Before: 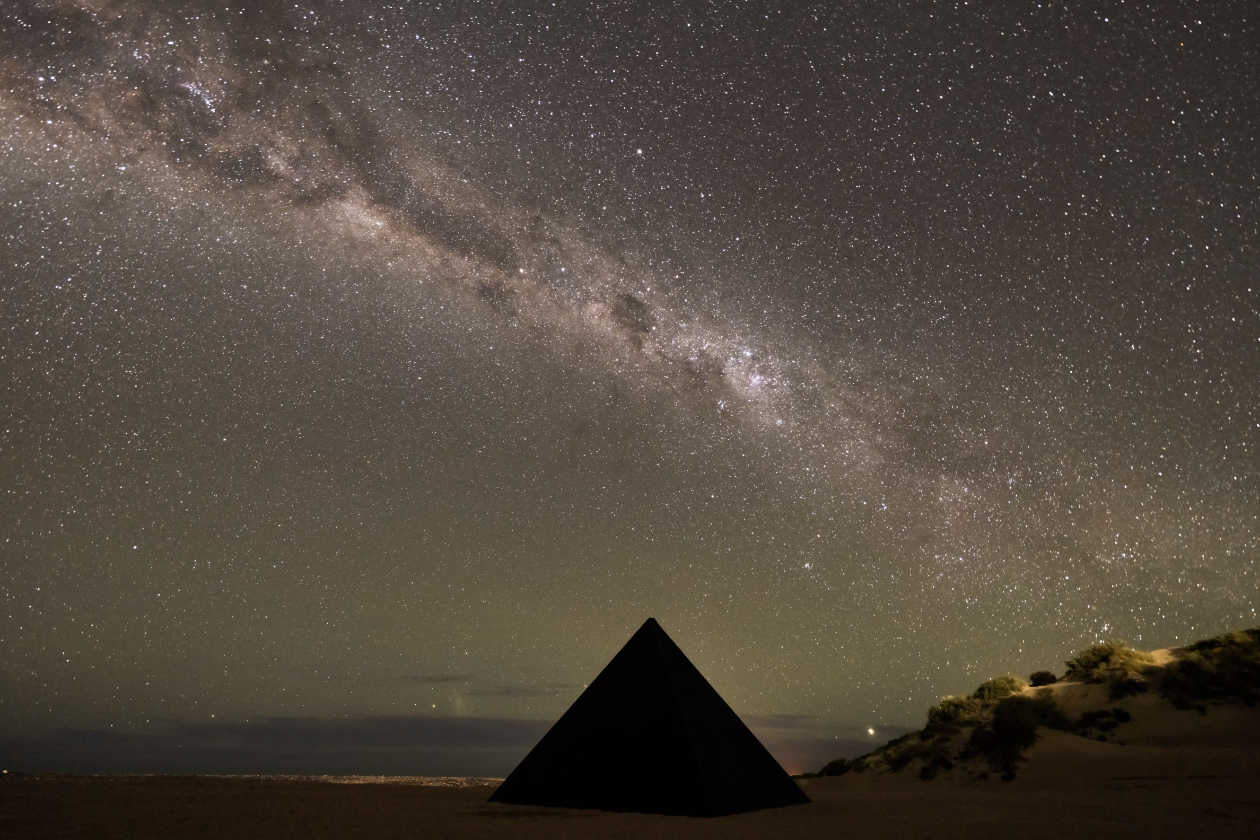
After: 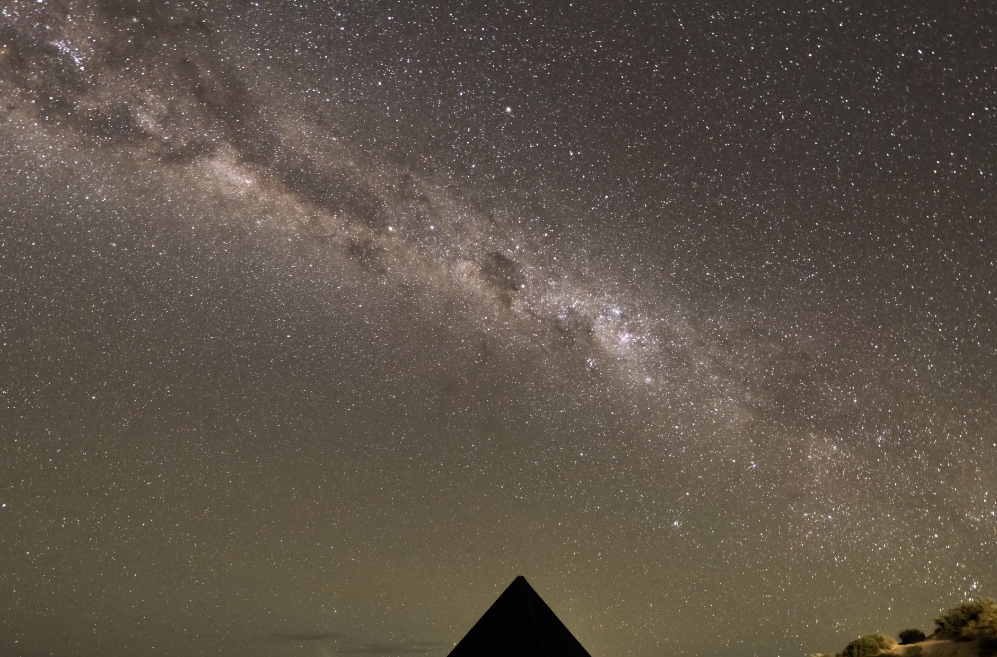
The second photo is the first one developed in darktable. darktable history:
crop and rotate: left 10.47%, top 5.001%, right 10.38%, bottom 16.717%
